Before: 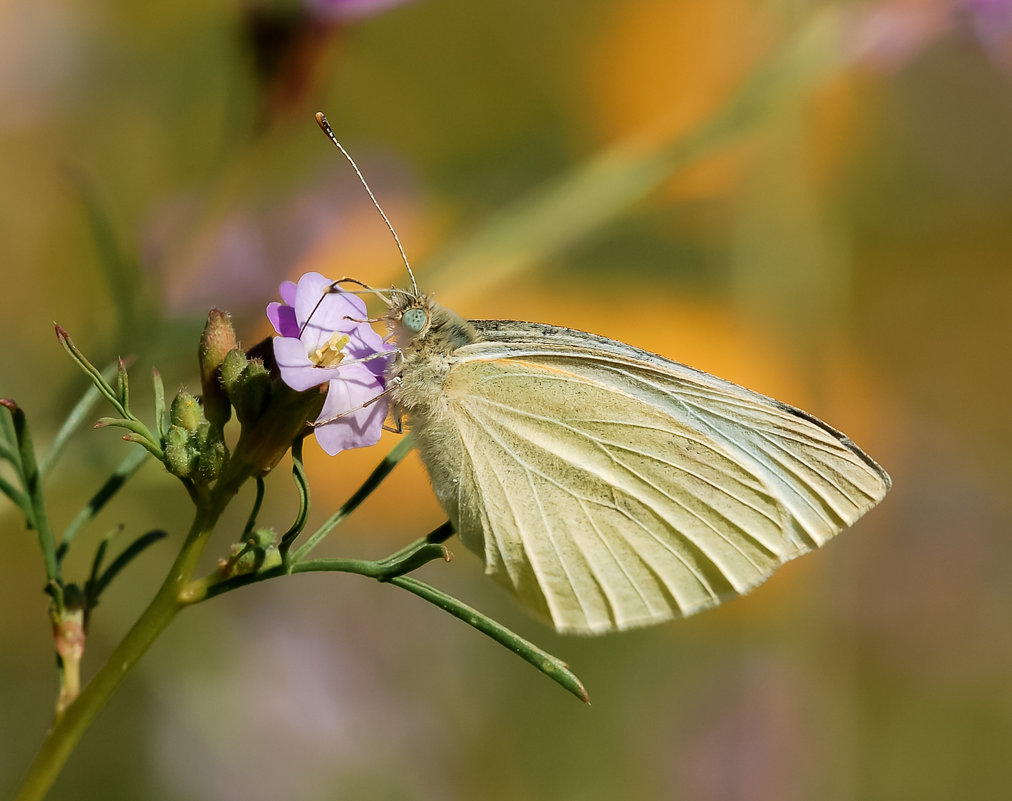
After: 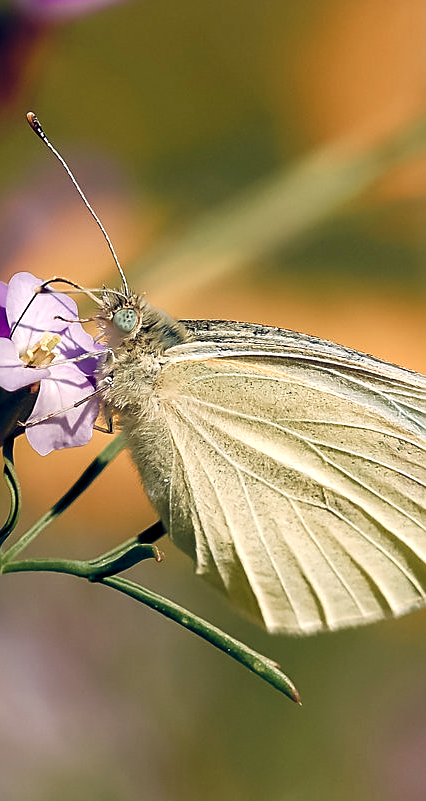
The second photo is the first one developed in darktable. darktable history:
sharpen: on, module defaults
crop: left 28.583%, right 29.231%
color balance rgb: highlights gain › chroma 2.94%, highlights gain › hue 60.57°, global offset › chroma 0.25%, global offset › hue 256.52°, perceptual saturation grading › global saturation 20%, perceptual saturation grading › highlights -50%, perceptual saturation grading › shadows 30%, contrast 15%
